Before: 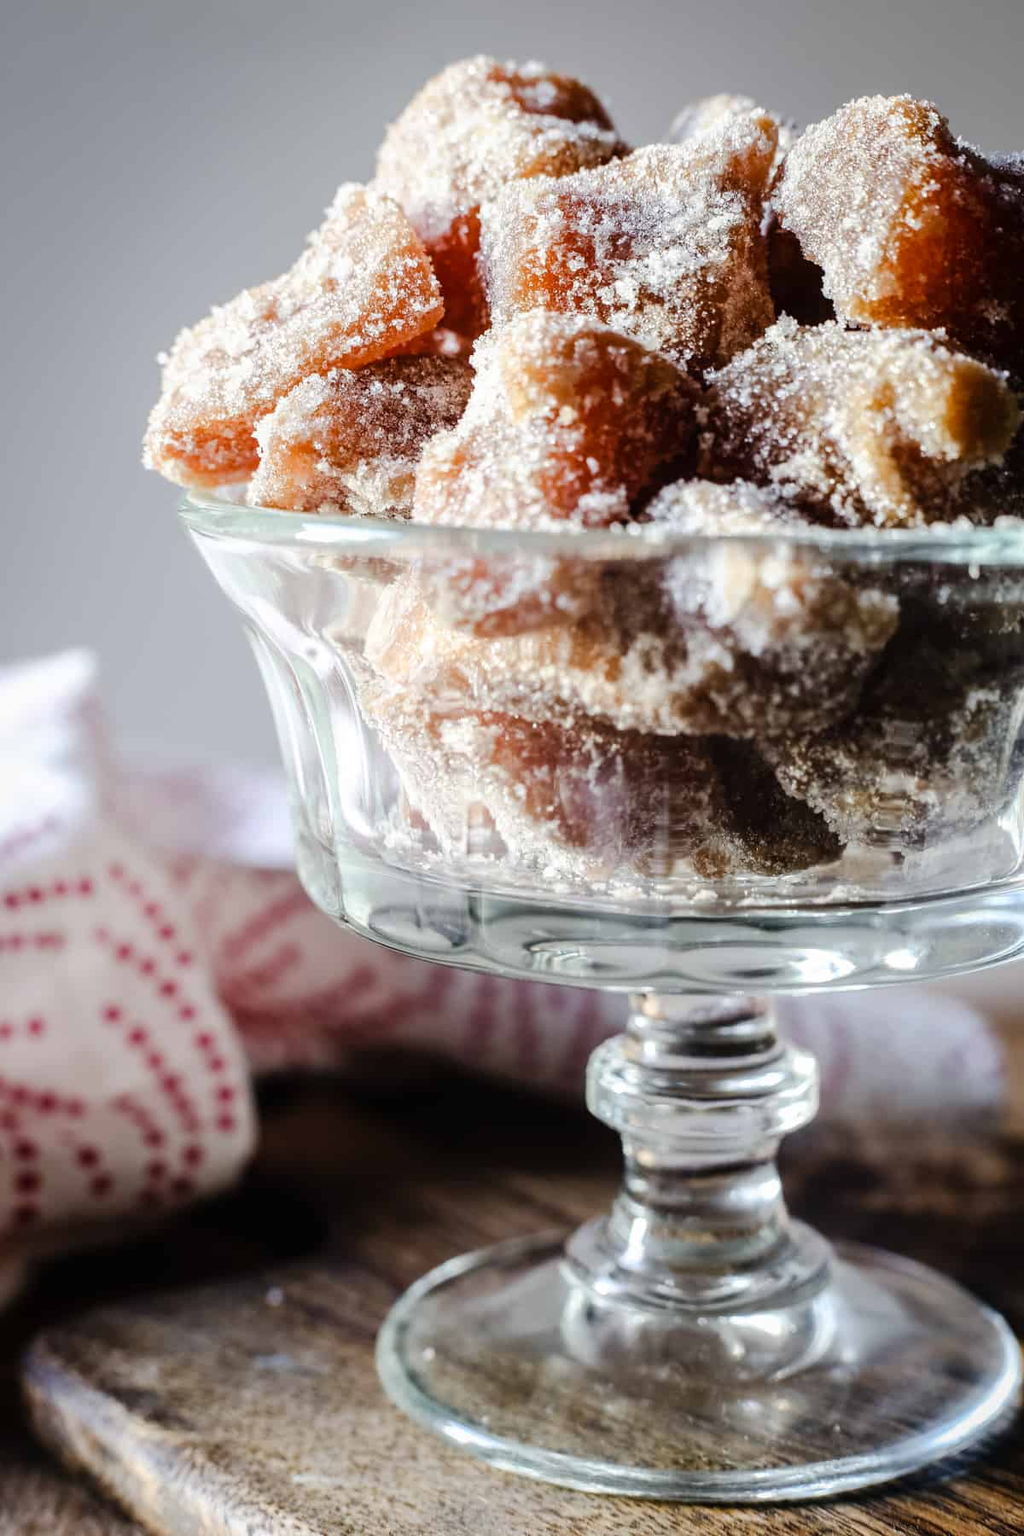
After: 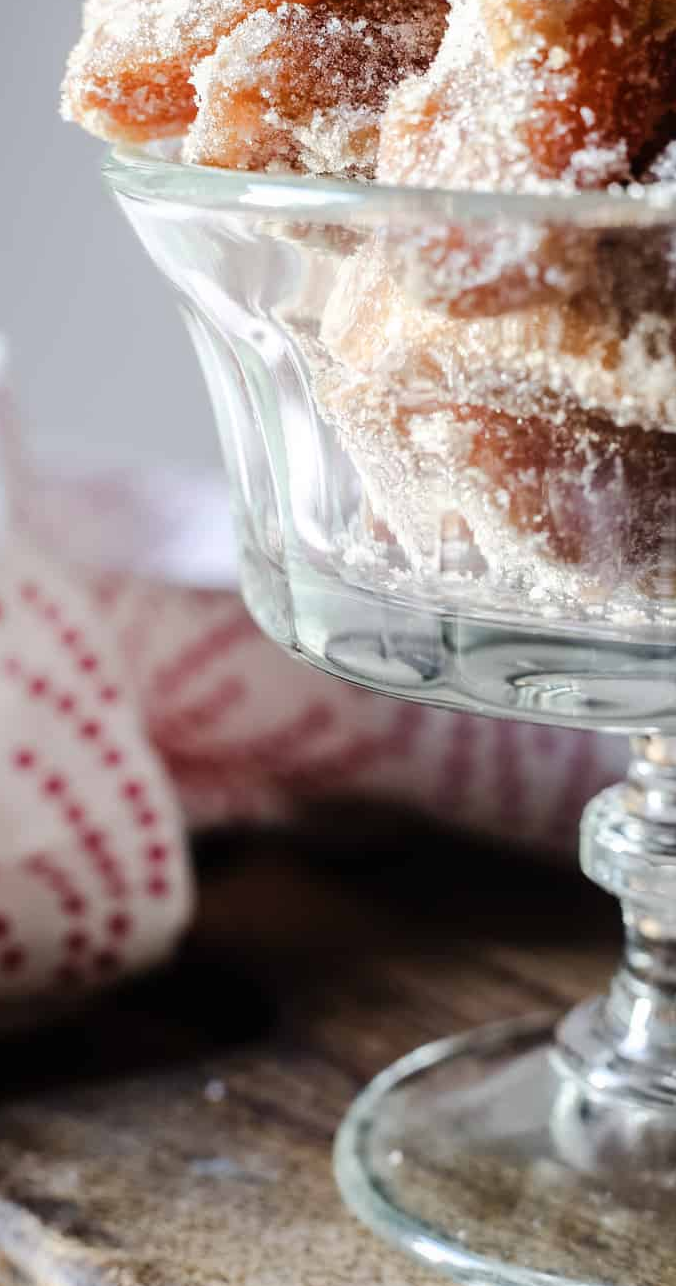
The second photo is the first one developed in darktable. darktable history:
crop: left 8.966%, top 23.852%, right 34.699%, bottom 4.703%
color calibration: illuminant same as pipeline (D50), adaptation none (bypass), gamut compression 1.72
